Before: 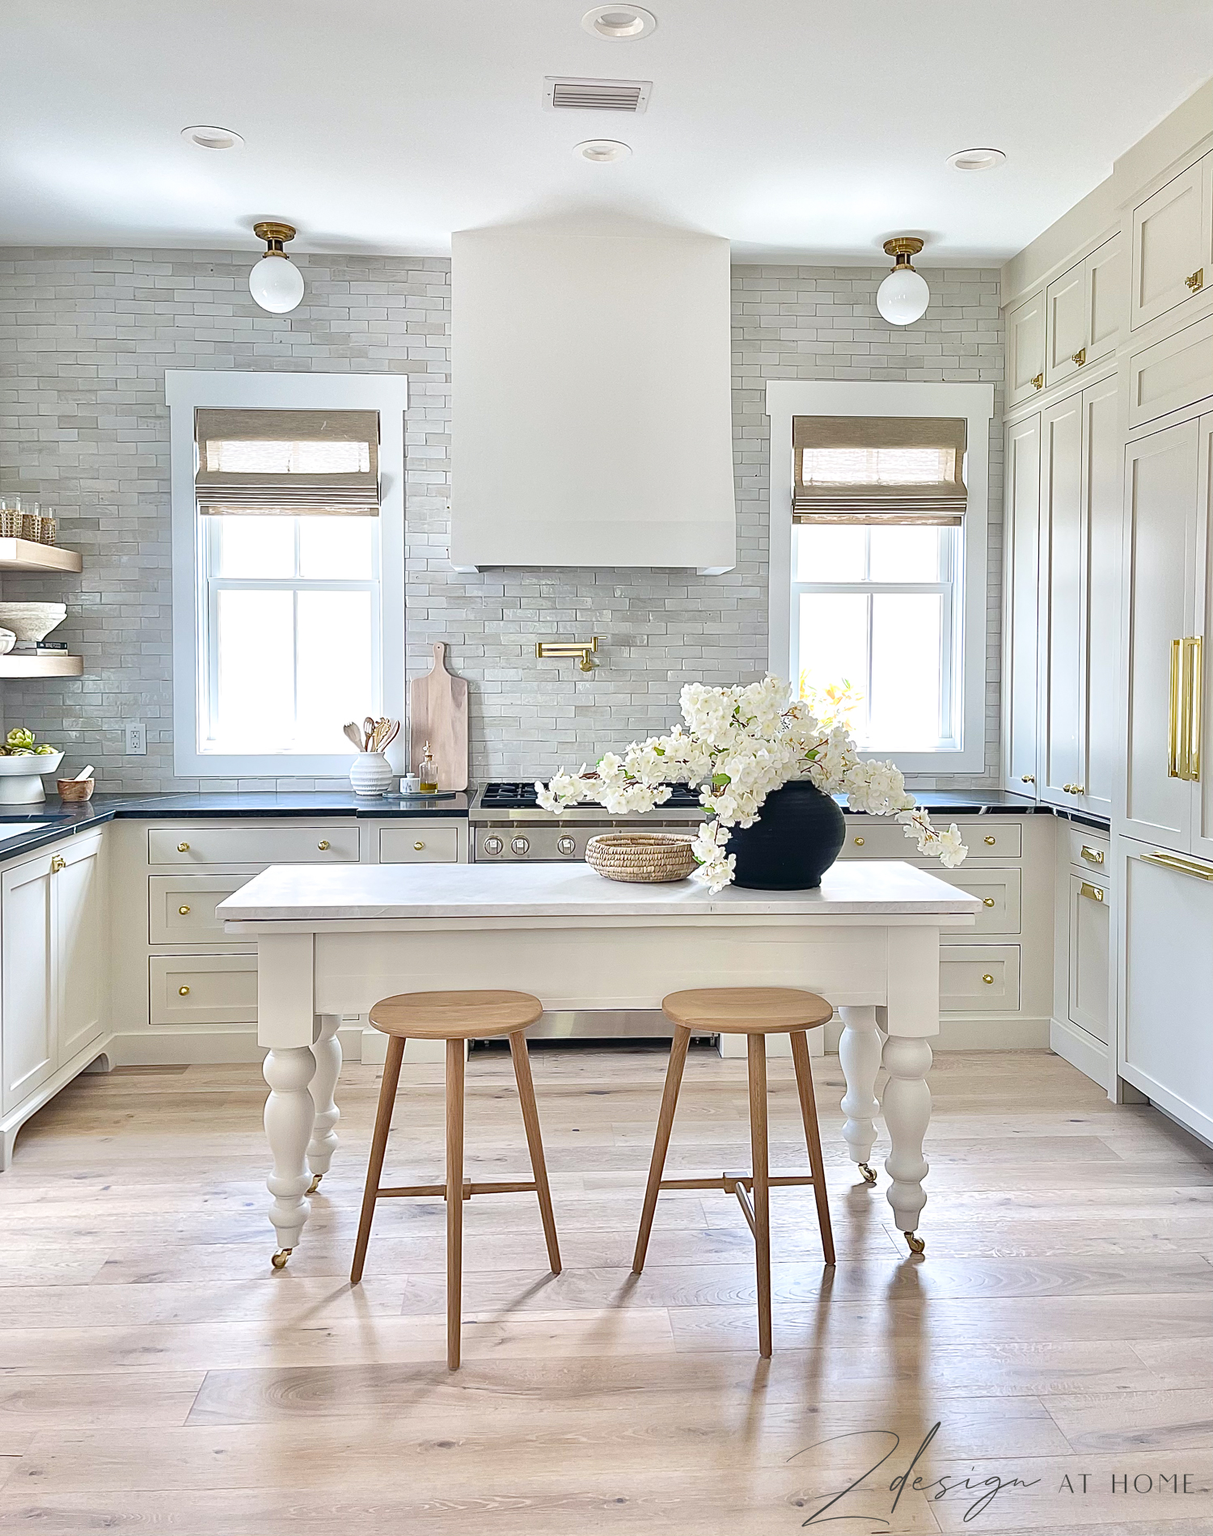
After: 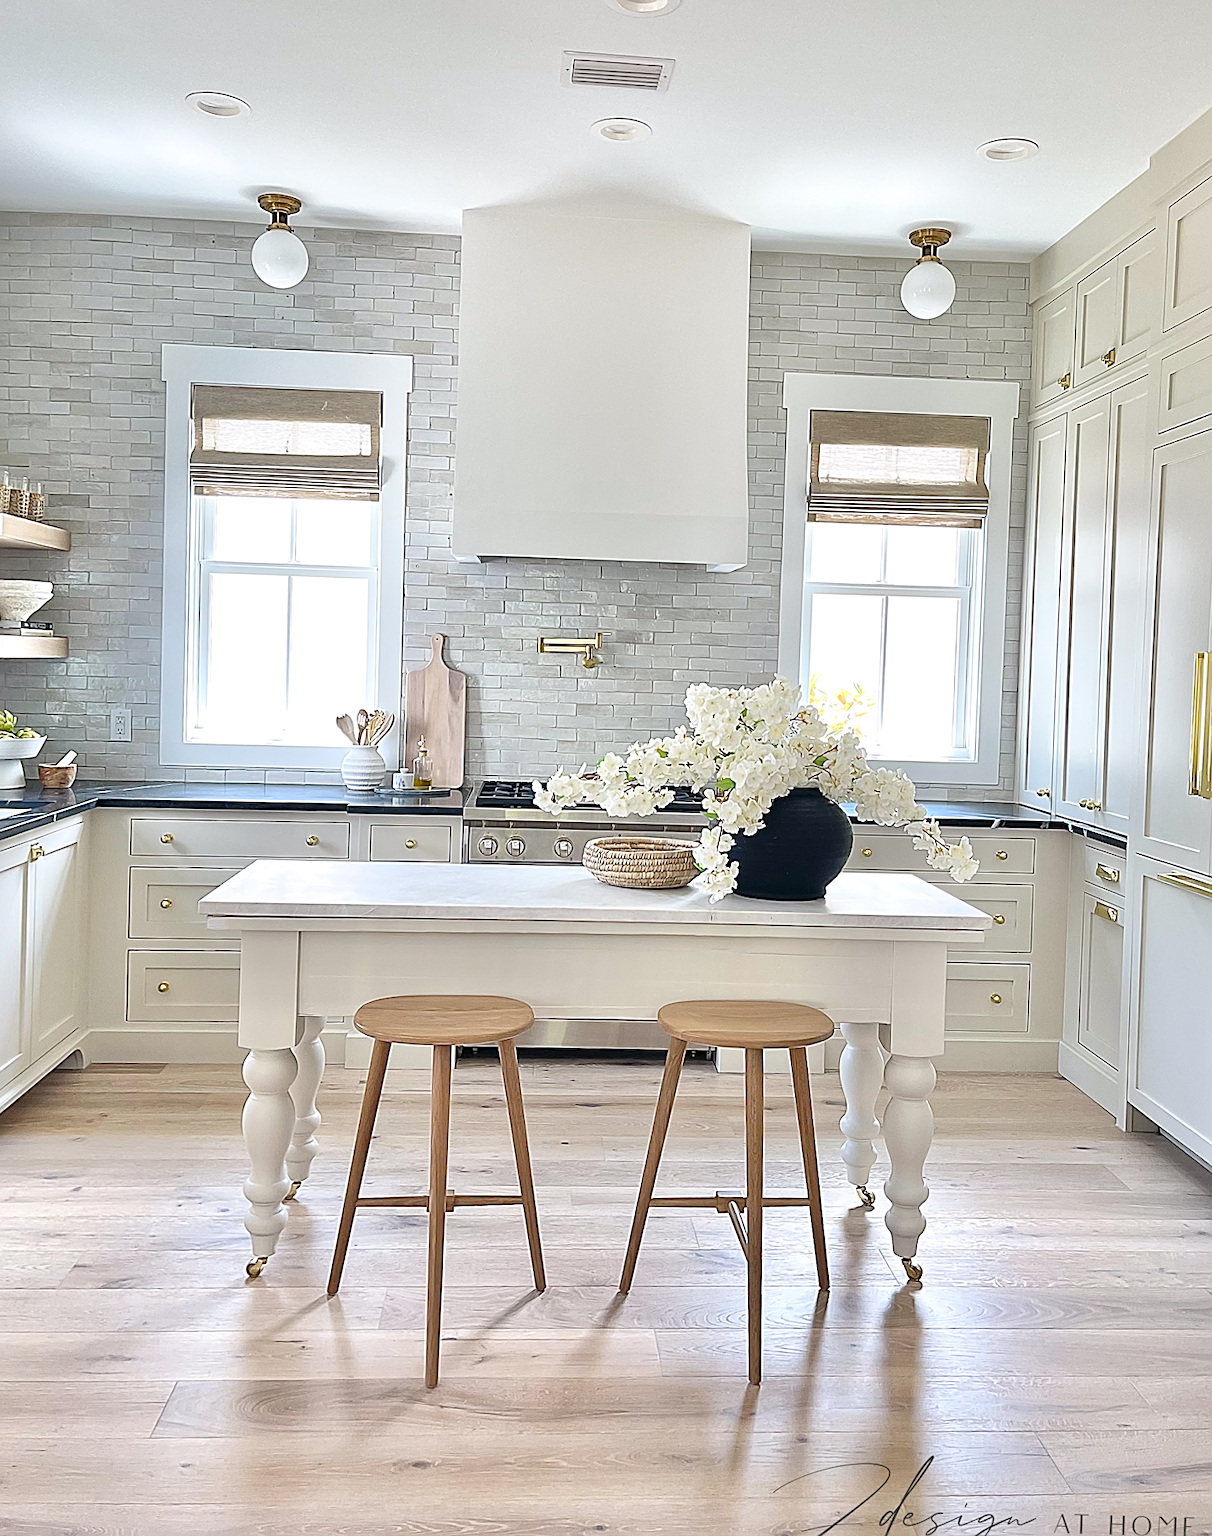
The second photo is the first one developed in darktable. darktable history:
crop and rotate: angle -1.63°
sharpen: on, module defaults
